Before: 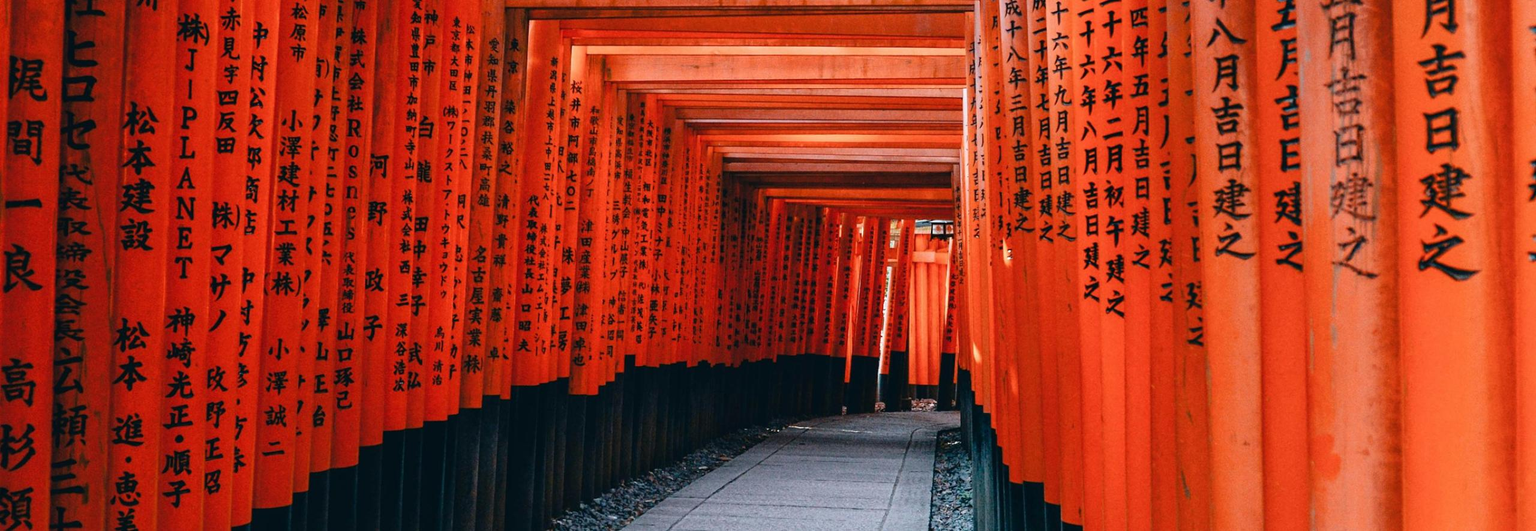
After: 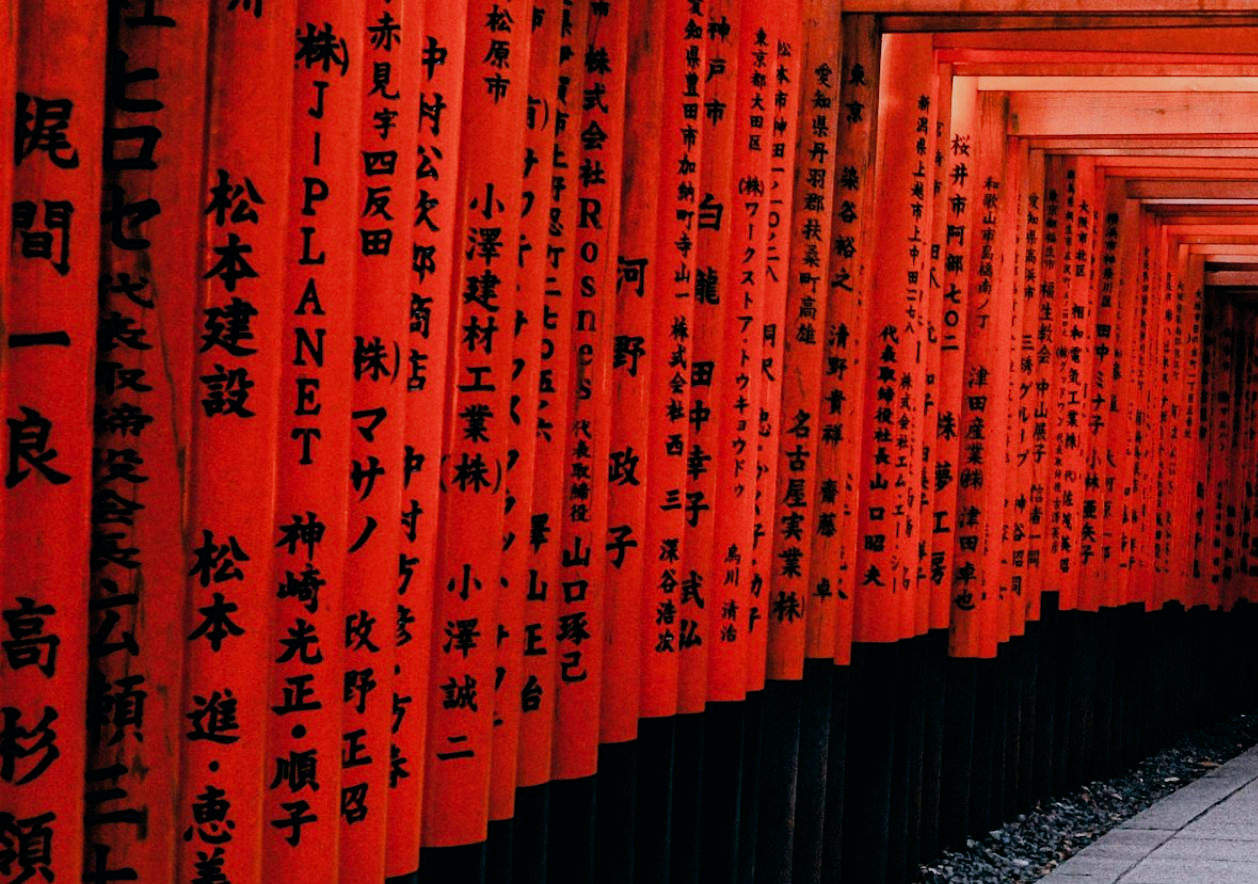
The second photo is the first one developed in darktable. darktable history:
exposure: compensate highlight preservation false
tone equalizer: -8 EV -0.417 EV, -7 EV -0.389 EV, -6 EV -0.333 EV, -5 EV -0.222 EV, -3 EV 0.222 EV, -2 EV 0.333 EV, -1 EV 0.389 EV, +0 EV 0.417 EV, edges refinement/feathering 500, mask exposure compensation -1.57 EV, preserve details no
filmic rgb: black relative exposure -7.32 EV, white relative exposure 5.09 EV, hardness 3.2
crop and rotate: left 0%, top 0%, right 50.845%
color balance: lift [0.998, 0.998, 1.001, 1.002], gamma [0.995, 1.025, 0.992, 0.975], gain [0.995, 1.02, 0.997, 0.98]
